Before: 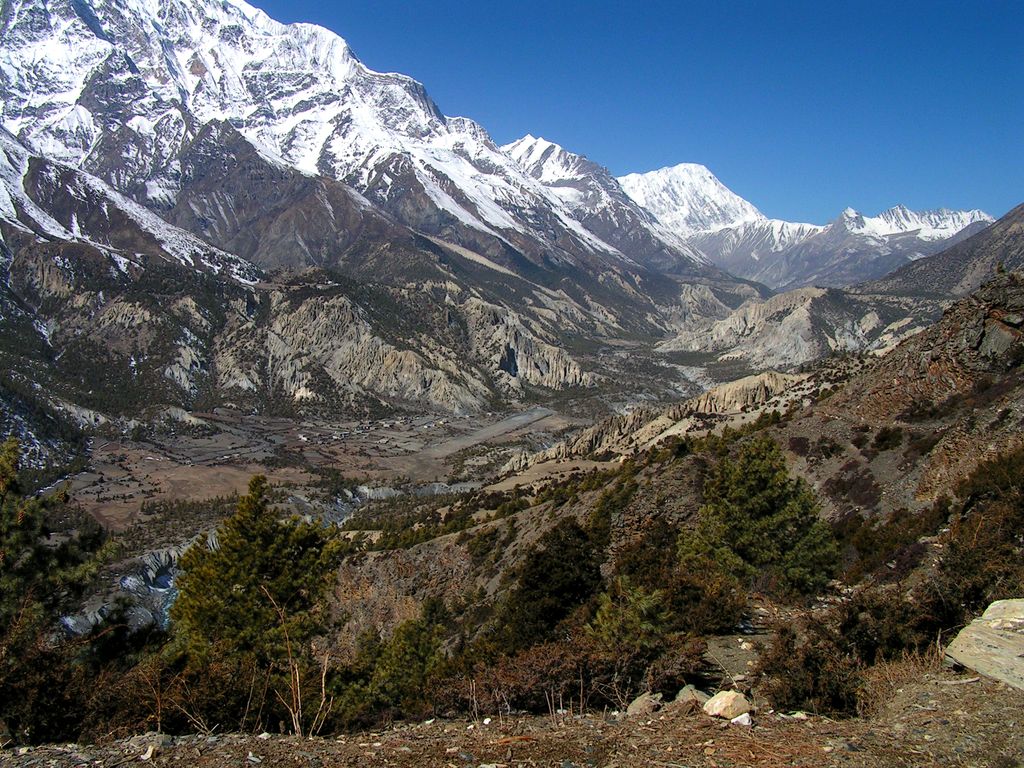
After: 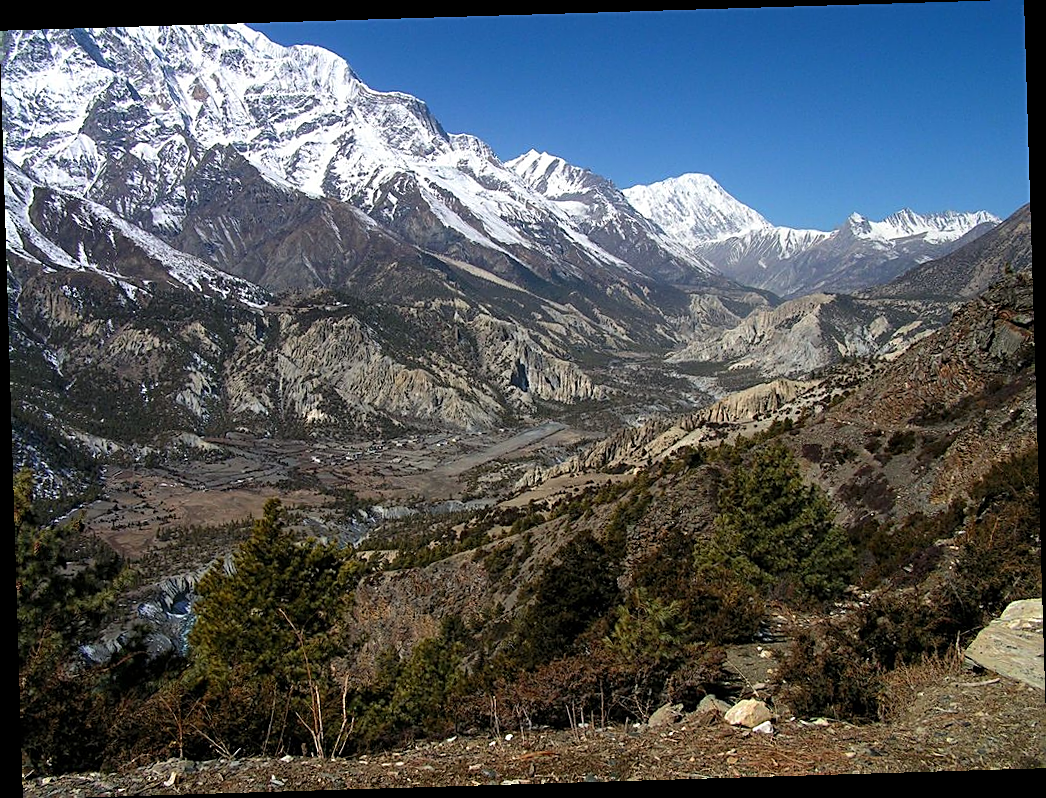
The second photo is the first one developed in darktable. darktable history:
rotate and perspective: rotation -1.75°, automatic cropping off
sharpen: on, module defaults
